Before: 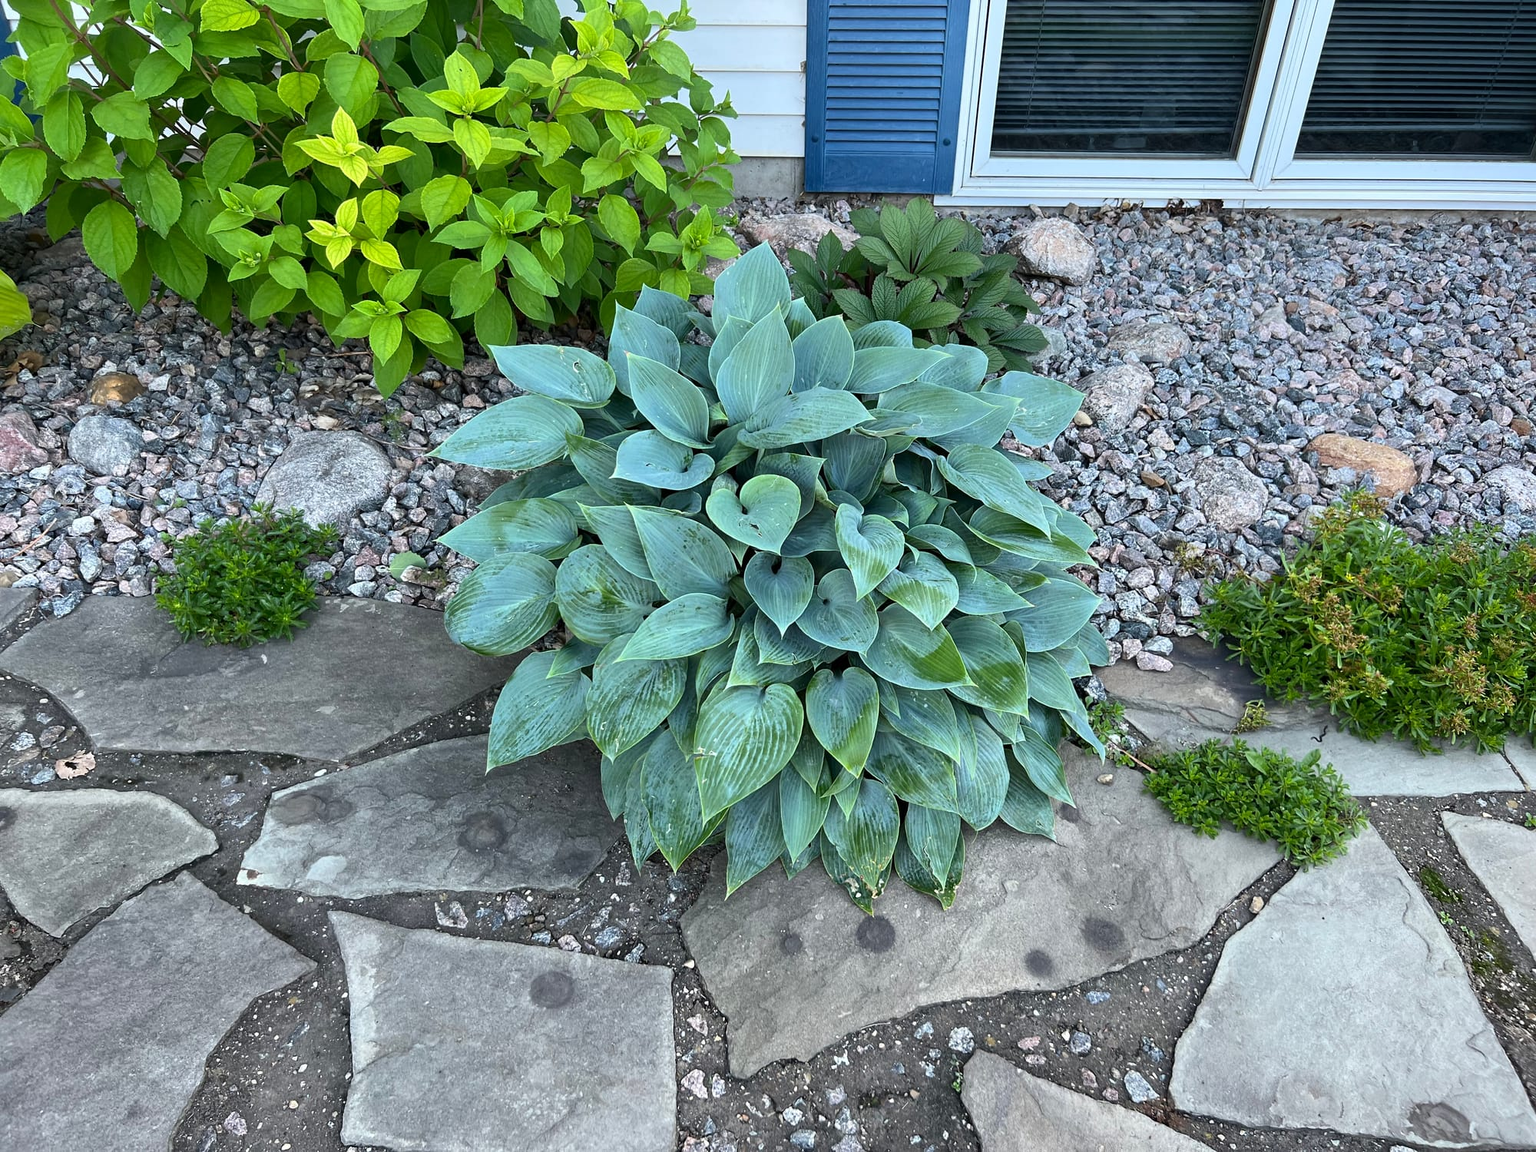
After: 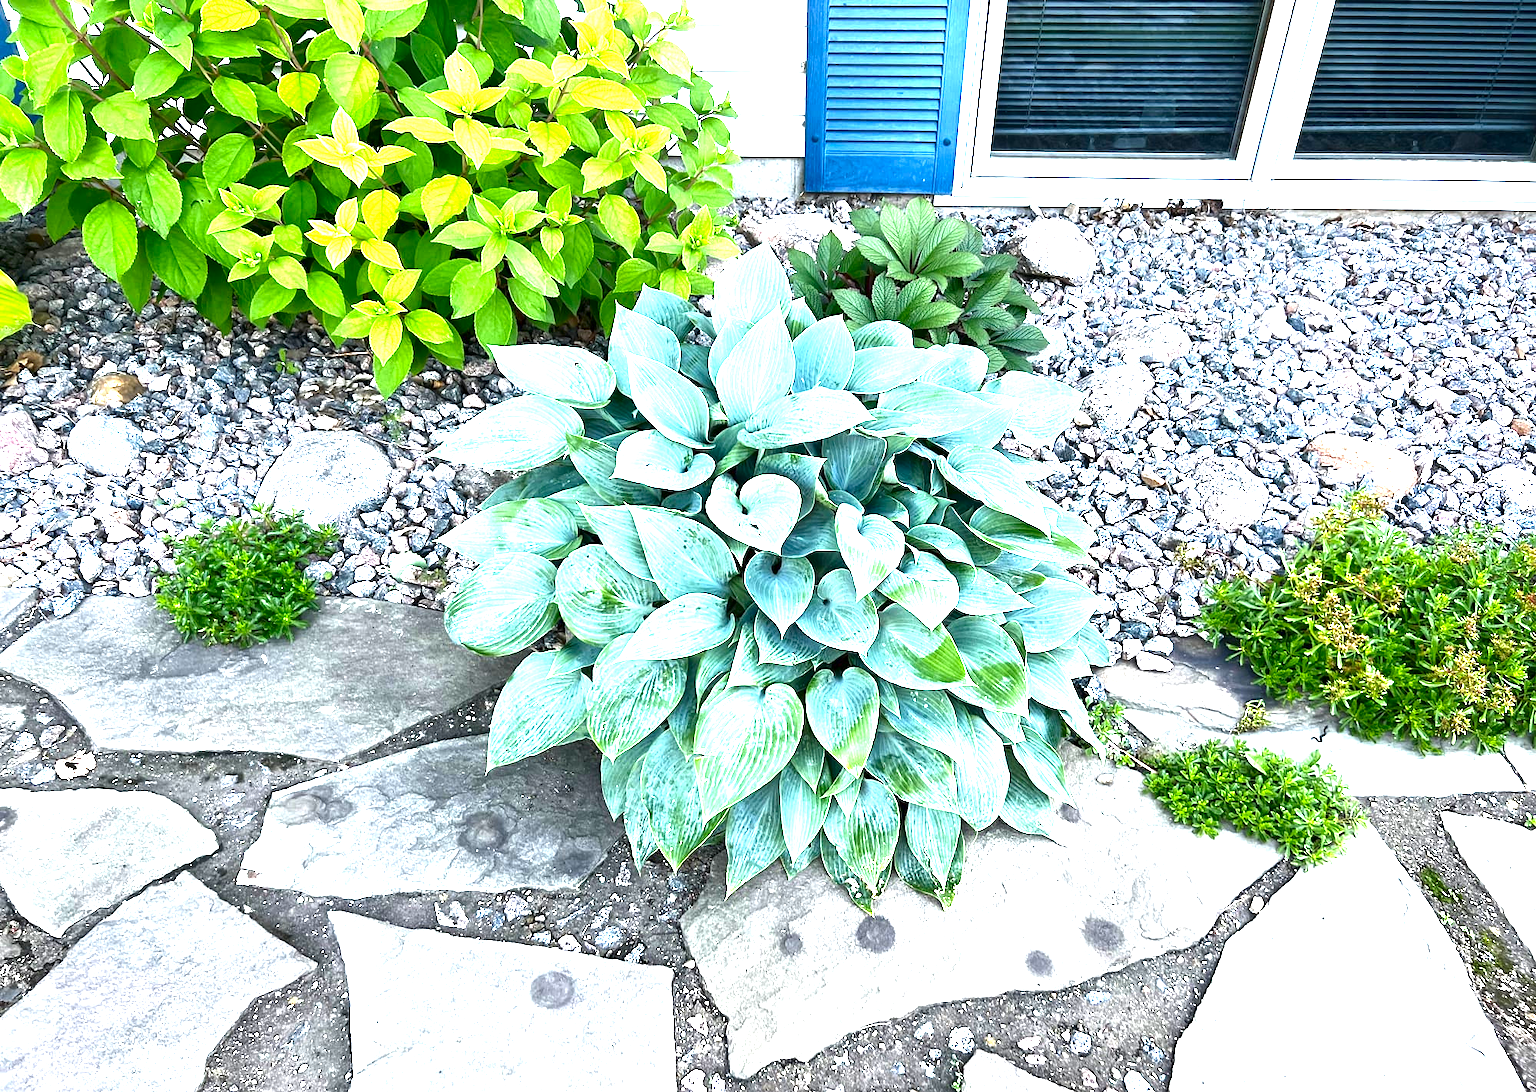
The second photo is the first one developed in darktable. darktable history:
contrast brightness saturation: brightness -0.199, saturation 0.084
crop and rotate: top 0.012%, bottom 5.174%
exposure: black level correction 0, exposure 1.98 EV, compensate highlight preservation false
